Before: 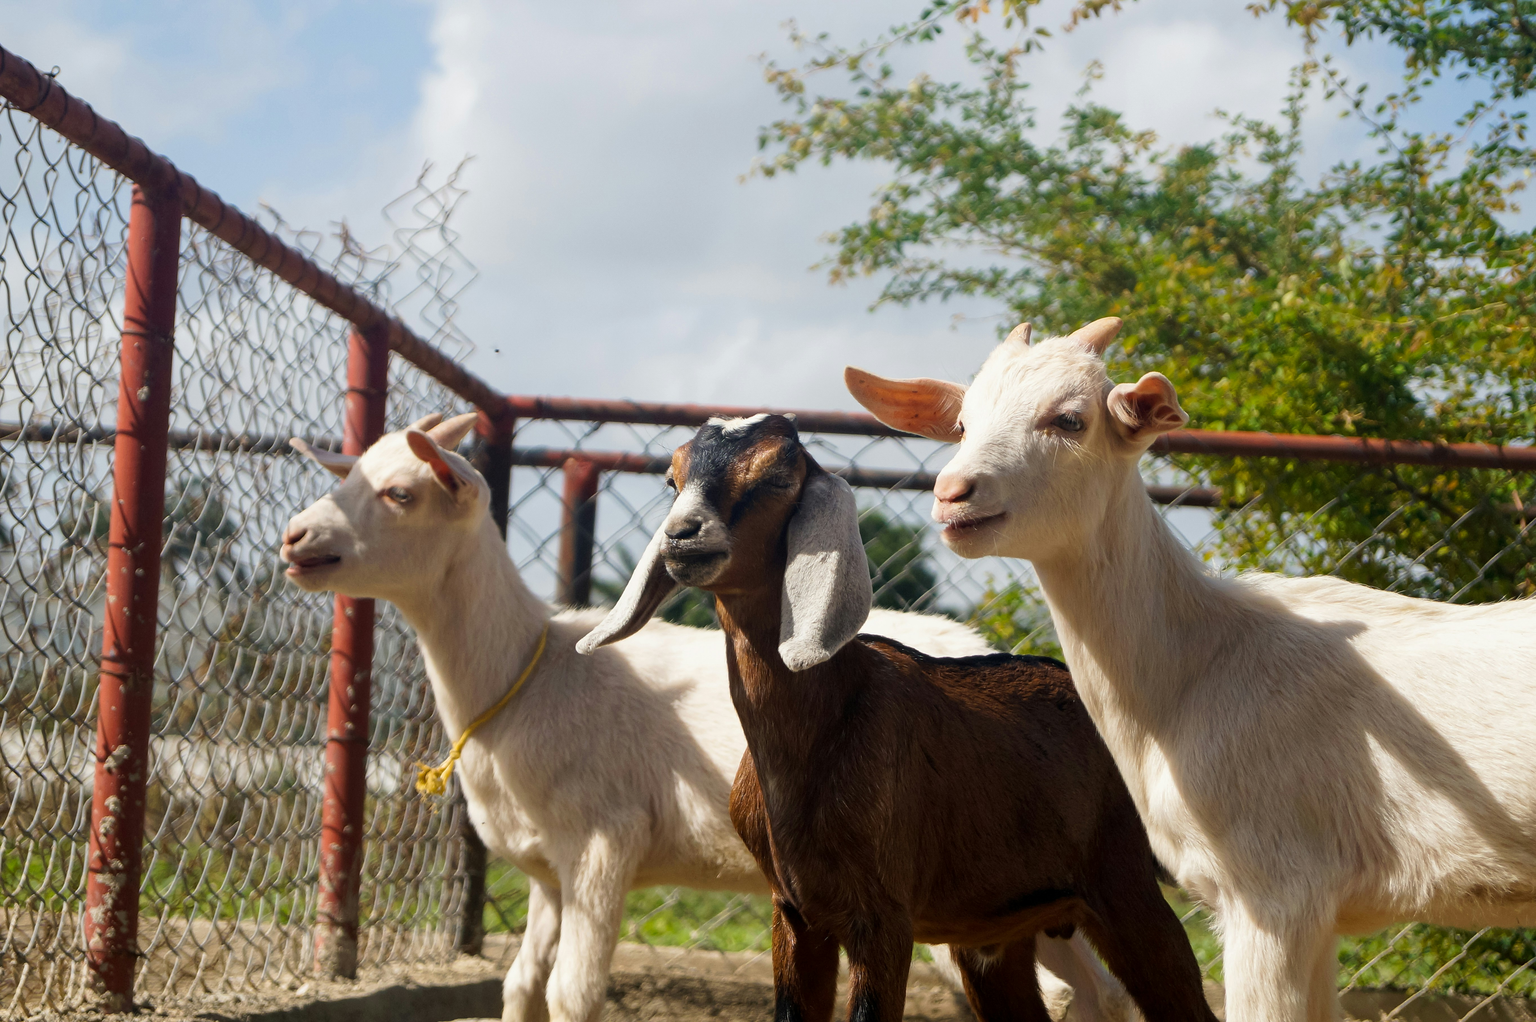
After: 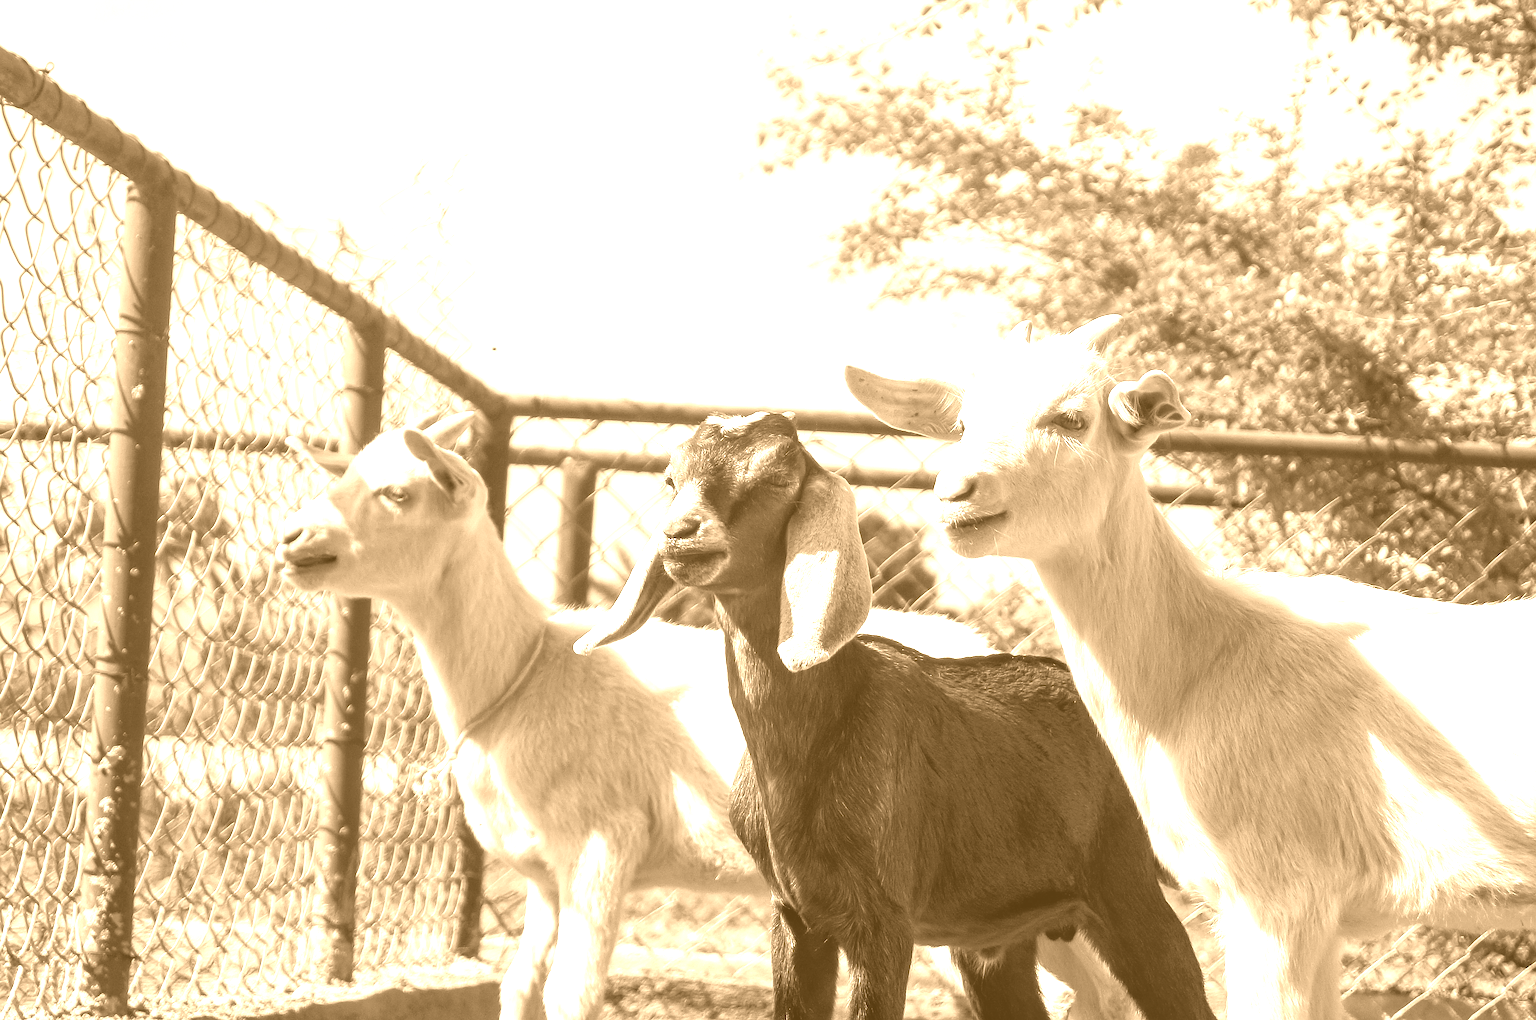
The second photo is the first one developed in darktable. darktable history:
exposure: black level correction 0, exposure 0.7 EV, compensate exposure bias true, compensate highlight preservation false
white balance: red 0.98, blue 1.034
crop: left 0.434%, top 0.485%, right 0.244%, bottom 0.386%
colorize: hue 28.8°, source mix 100%
sharpen: on, module defaults
haze removal: strength -0.05
local contrast: on, module defaults
